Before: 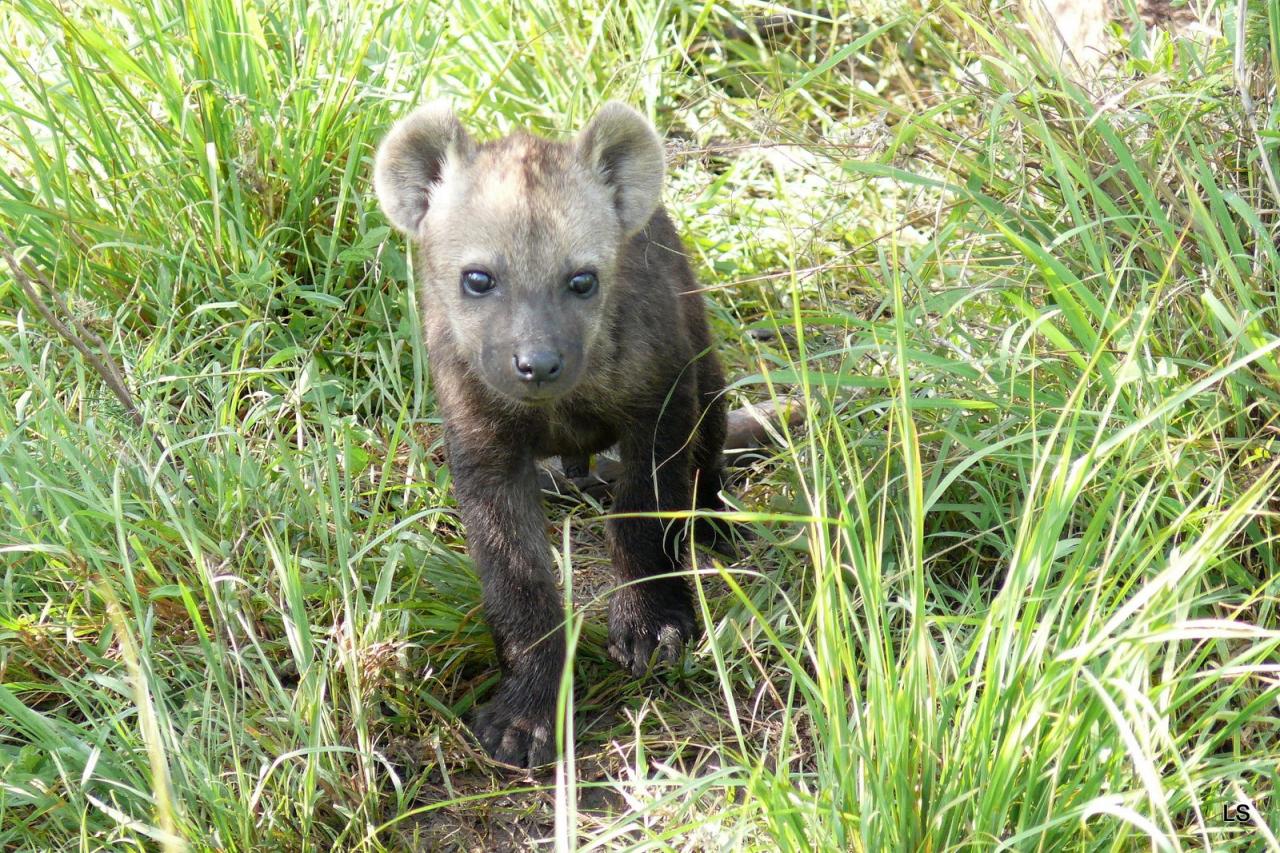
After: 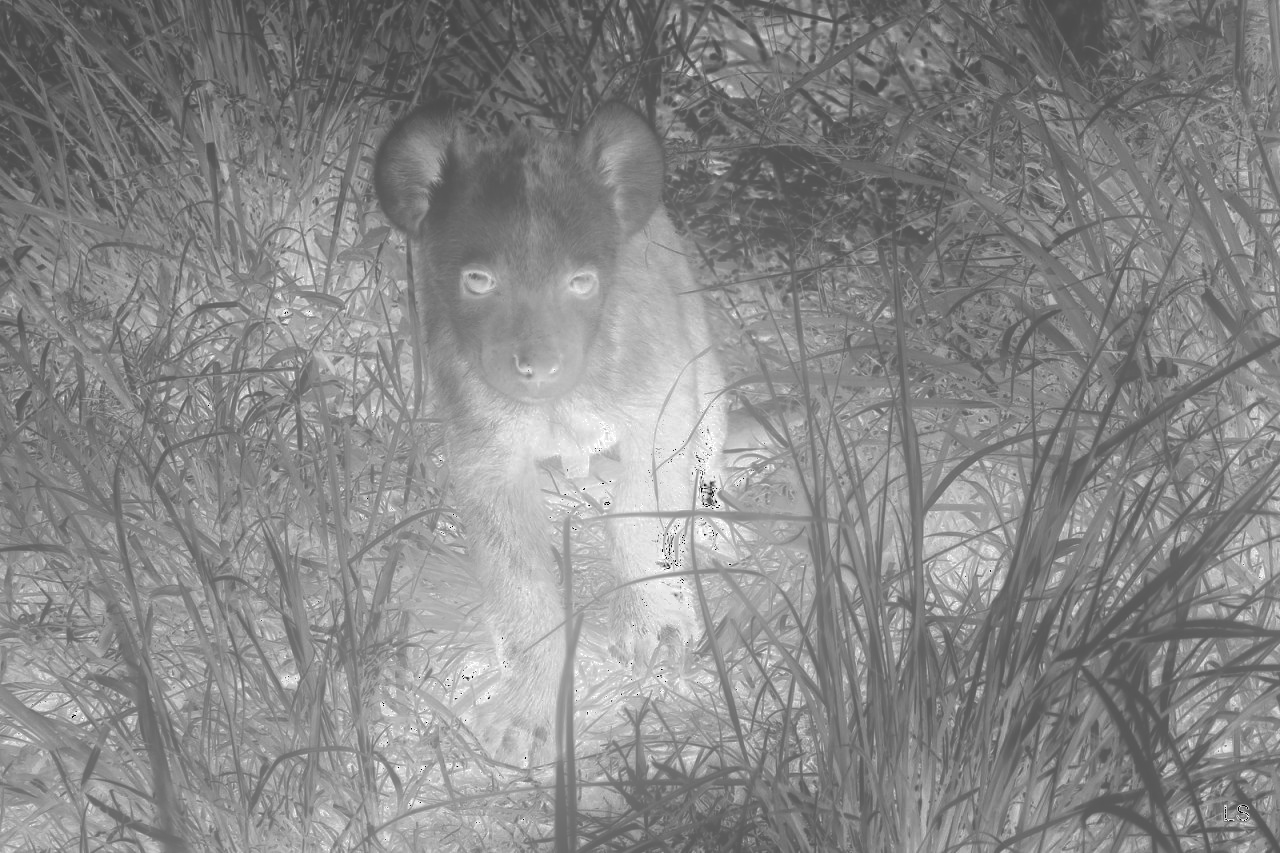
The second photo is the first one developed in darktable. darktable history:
base curve: curves: ch0 [(0, 0) (0.028, 0.03) (0.121, 0.232) (0.46, 0.748) (0.859, 0.968) (1, 1)], preserve colors none
exposure: exposure 7.907 EV, compensate highlight preservation false
color zones: curves: ch0 [(0.002, 0.589) (0.107, 0.484) (0.146, 0.249) (0.217, 0.352) (0.309, 0.525) (0.39, 0.404) (0.455, 0.169) (0.597, 0.055) (0.724, 0.212) (0.775, 0.691) (0.869, 0.571) (1, 0.587)]; ch1 [(0, 0) (0.143, 0) (0.286, 0) (0.429, 0) (0.571, 0) (0.714, 0) (0.857, 0)]
shadows and highlights: soften with gaussian
color correction: highlights a* -2.95, highlights b* -2.15, shadows a* 2.45, shadows b* 2.74
